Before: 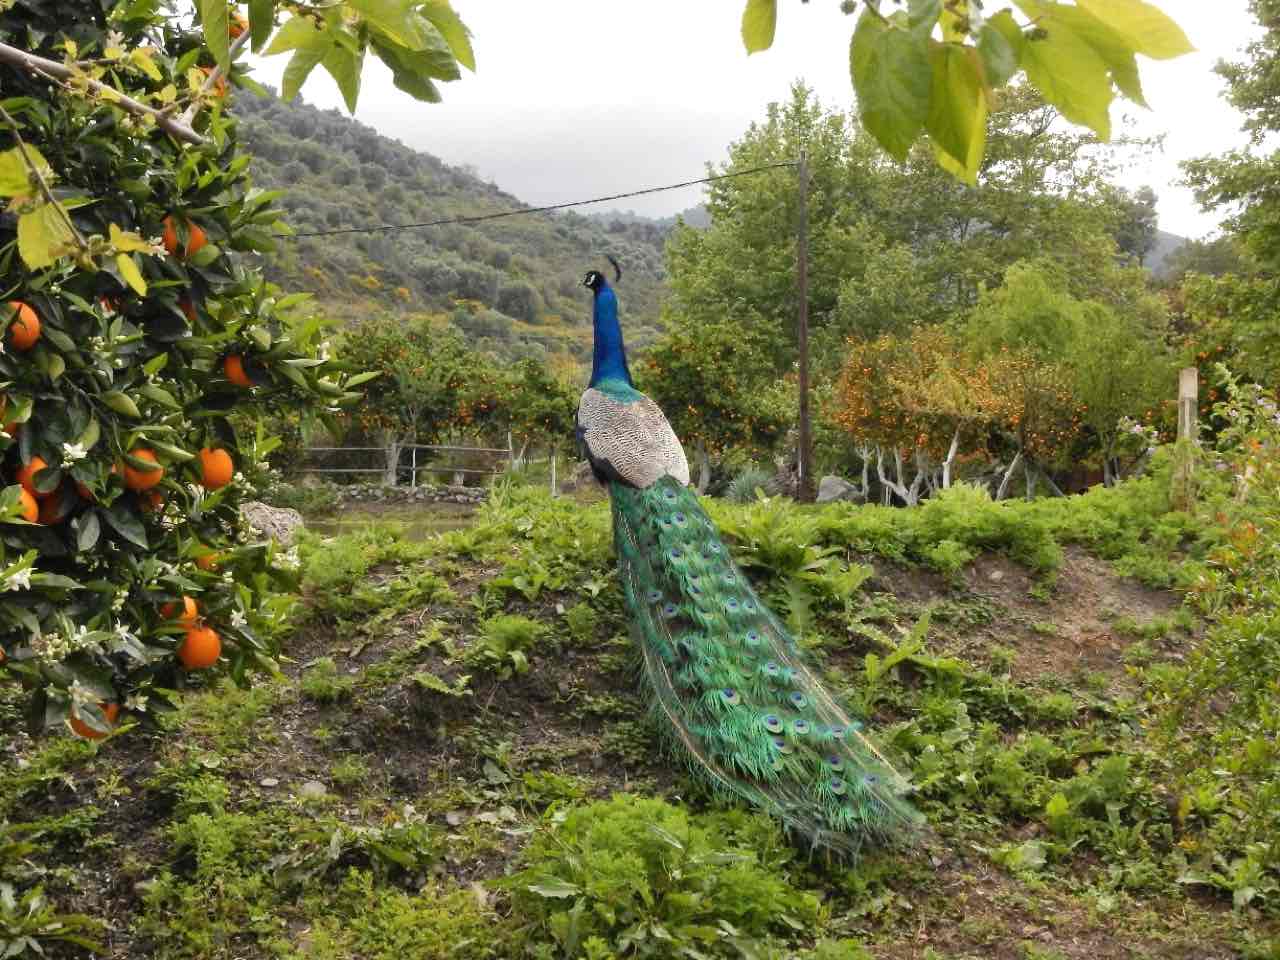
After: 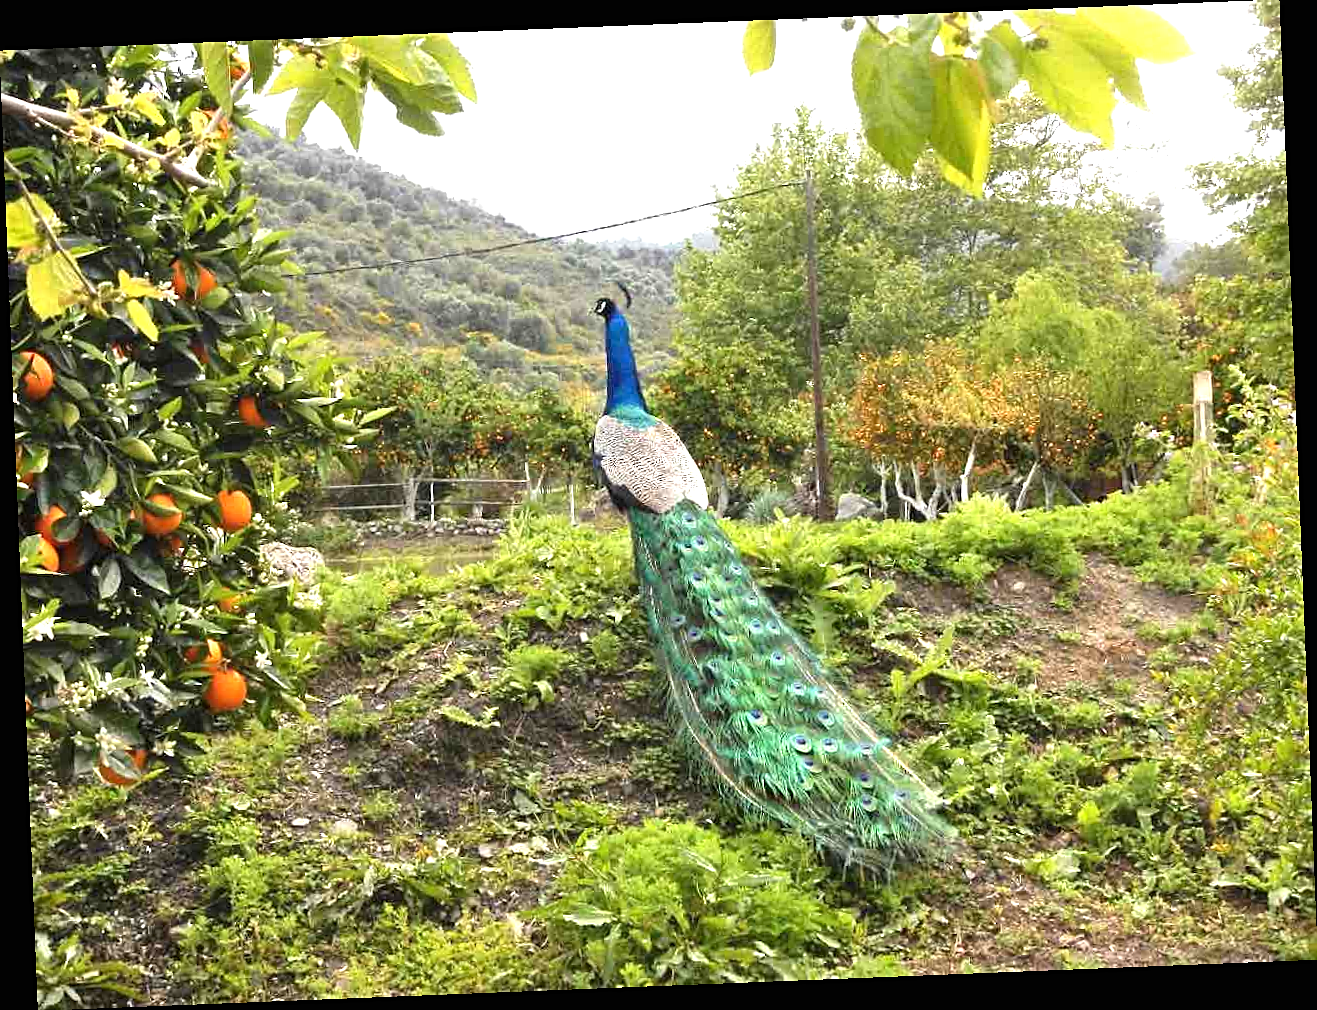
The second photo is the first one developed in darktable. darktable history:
exposure: black level correction 0, exposure 1 EV, compensate highlight preservation false
rotate and perspective: rotation -2.29°, automatic cropping off
sharpen: on, module defaults
